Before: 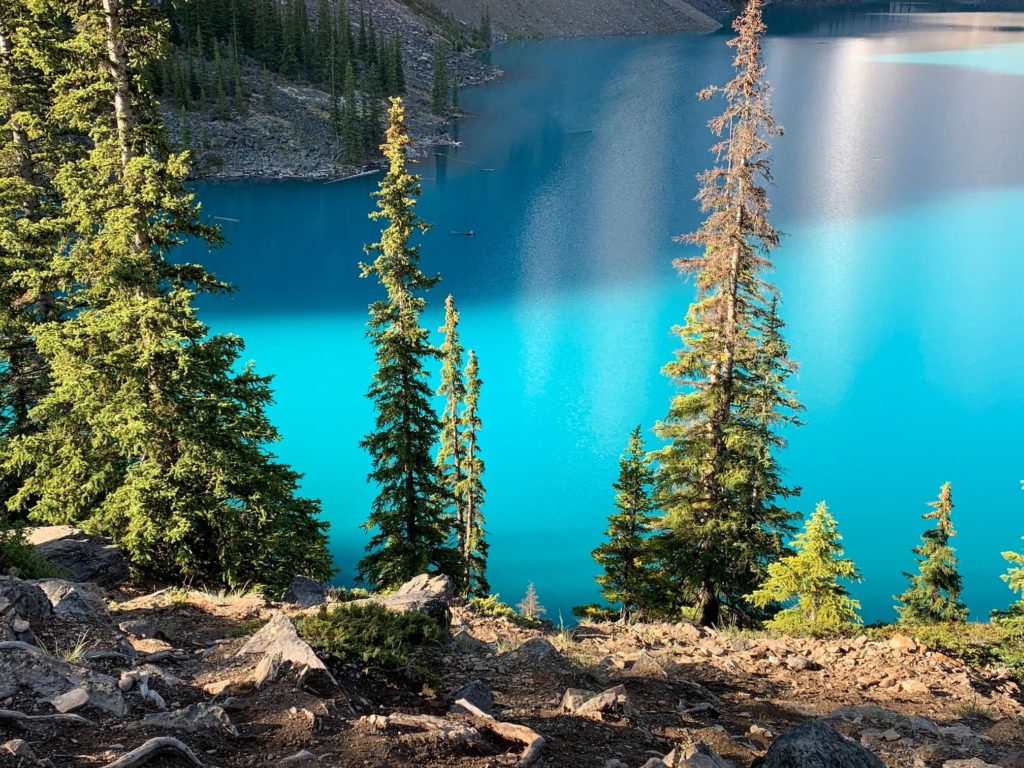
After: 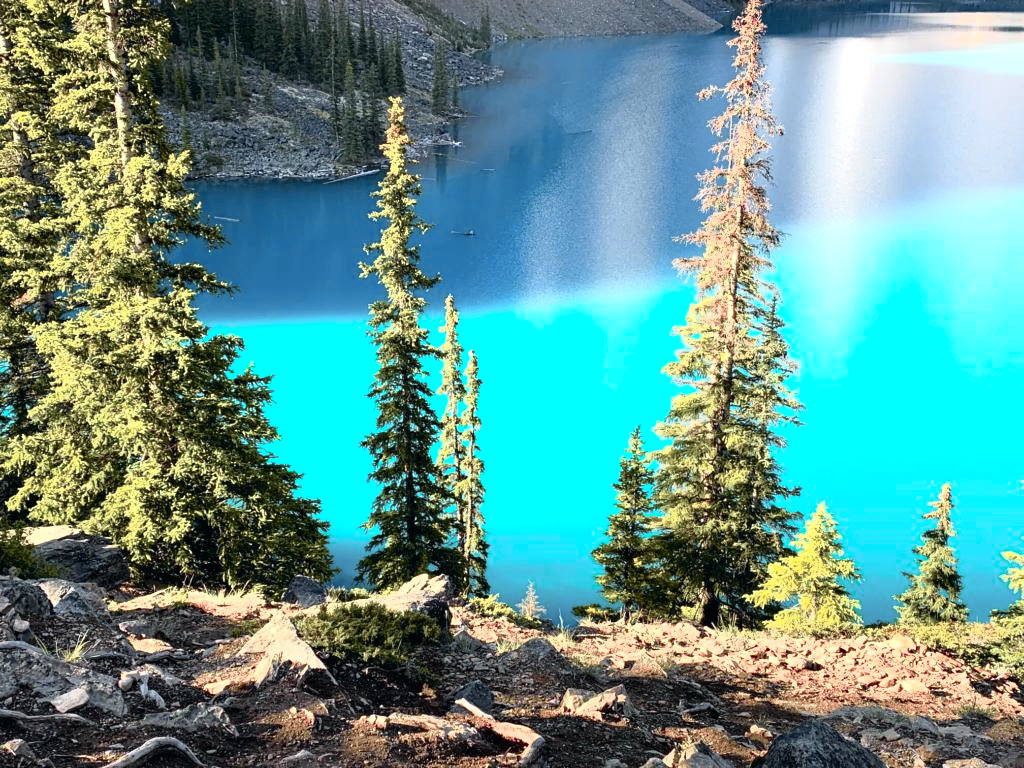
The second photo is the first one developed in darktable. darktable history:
tone curve: curves: ch0 [(0, 0) (0.105, 0.068) (0.195, 0.162) (0.283, 0.283) (0.384, 0.404) (0.485, 0.531) (0.638, 0.681) (0.795, 0.879) (1, 0.977)]; ch1 [(0, 0) (0.161, 0.092) (0.35, 0.33) (0.379, 0.401) (0.456, 0.469) (0.504, 0.498) (0.53, 0.532) (0.58, 0.619) (0.635, 0.671) (1, 1)]; ch2 [(0, 0) (0.371, 0.362) (0.437, 0.437) (0.483, 0.484) (0.53, 0.515) (0.56, 0.58) (0.622, 0.606) (1, 1)], color space Lab, independent channels, preserve colors none
exposure: exposure 0.605 EV, compensate exposure bias true, compensate highlight preservation false
